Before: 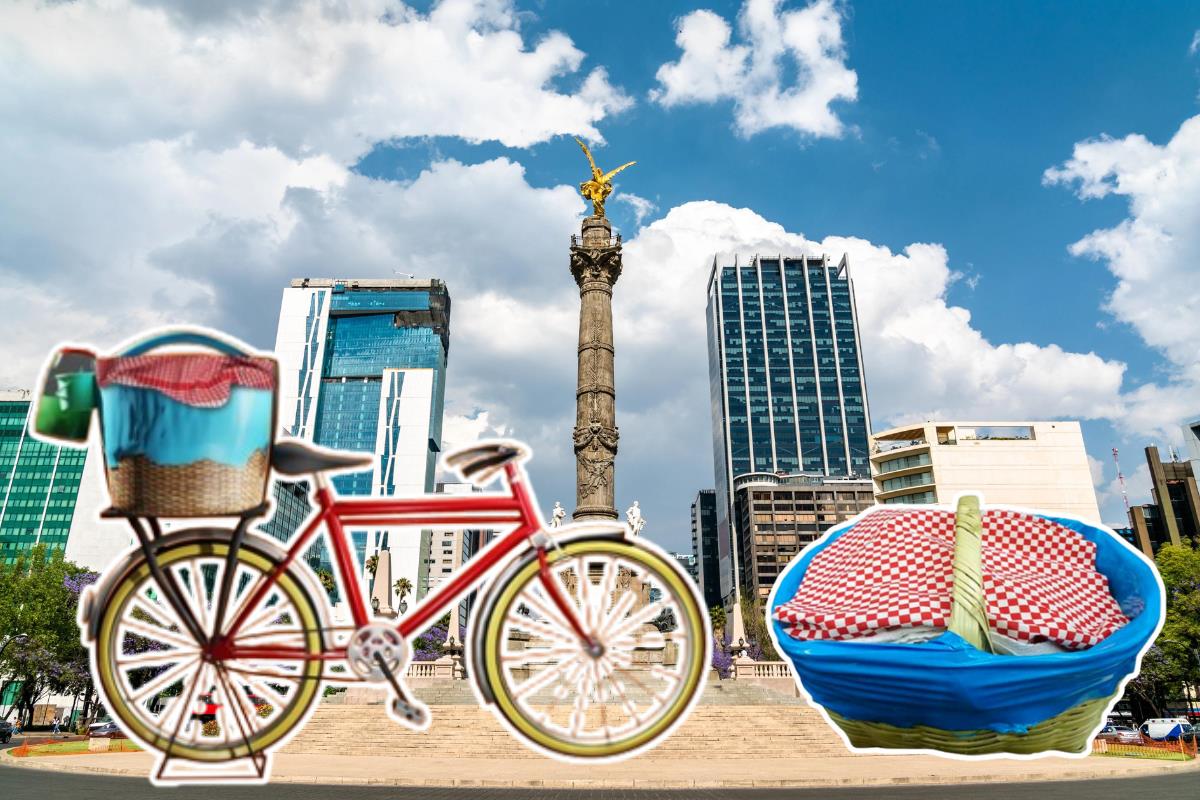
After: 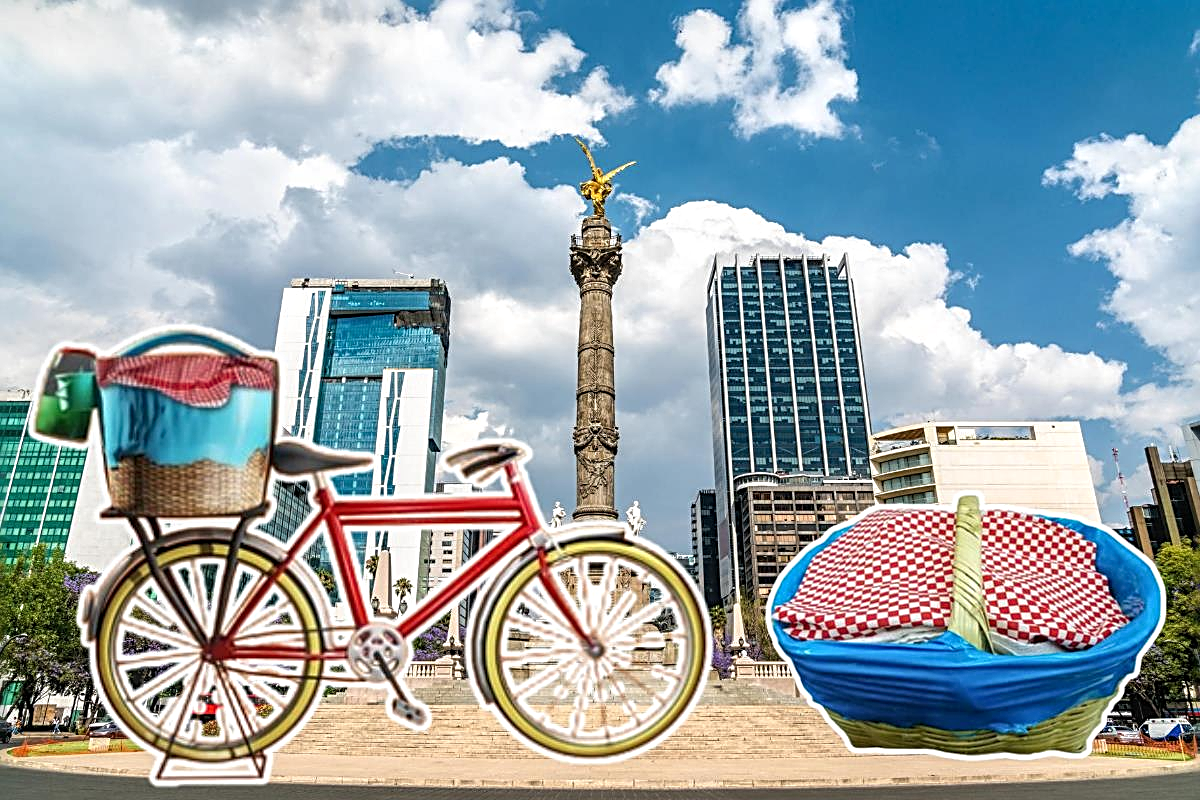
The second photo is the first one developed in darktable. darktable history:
exposure: exposure 0.014 EV, compensate highlight preservation false
local contrast: on, module defaults
sharpen: radius 2.569, amount 0.686
